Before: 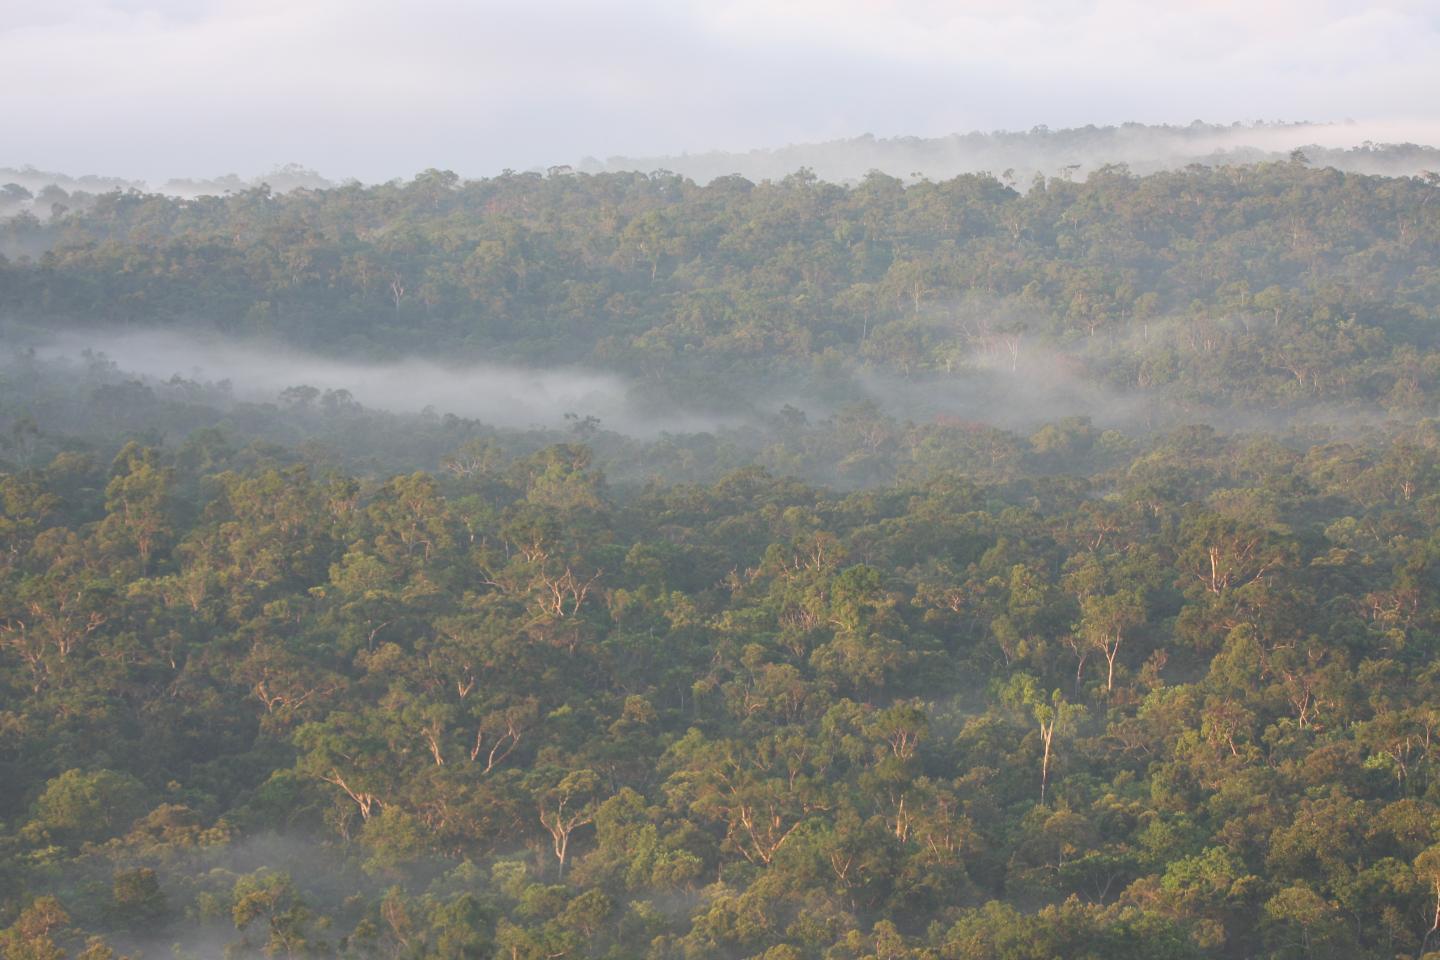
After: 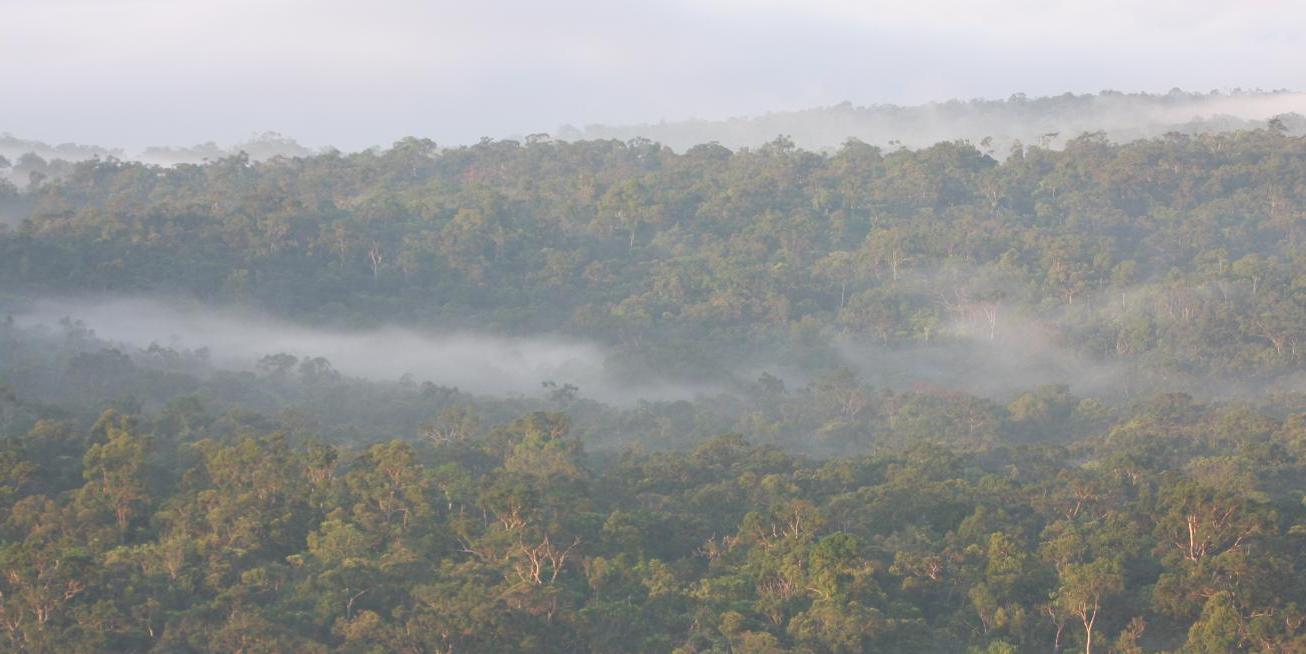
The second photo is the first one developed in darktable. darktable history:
crop: left 1.557%, top 3.381%, right 7.733%, bottom 28.451%
